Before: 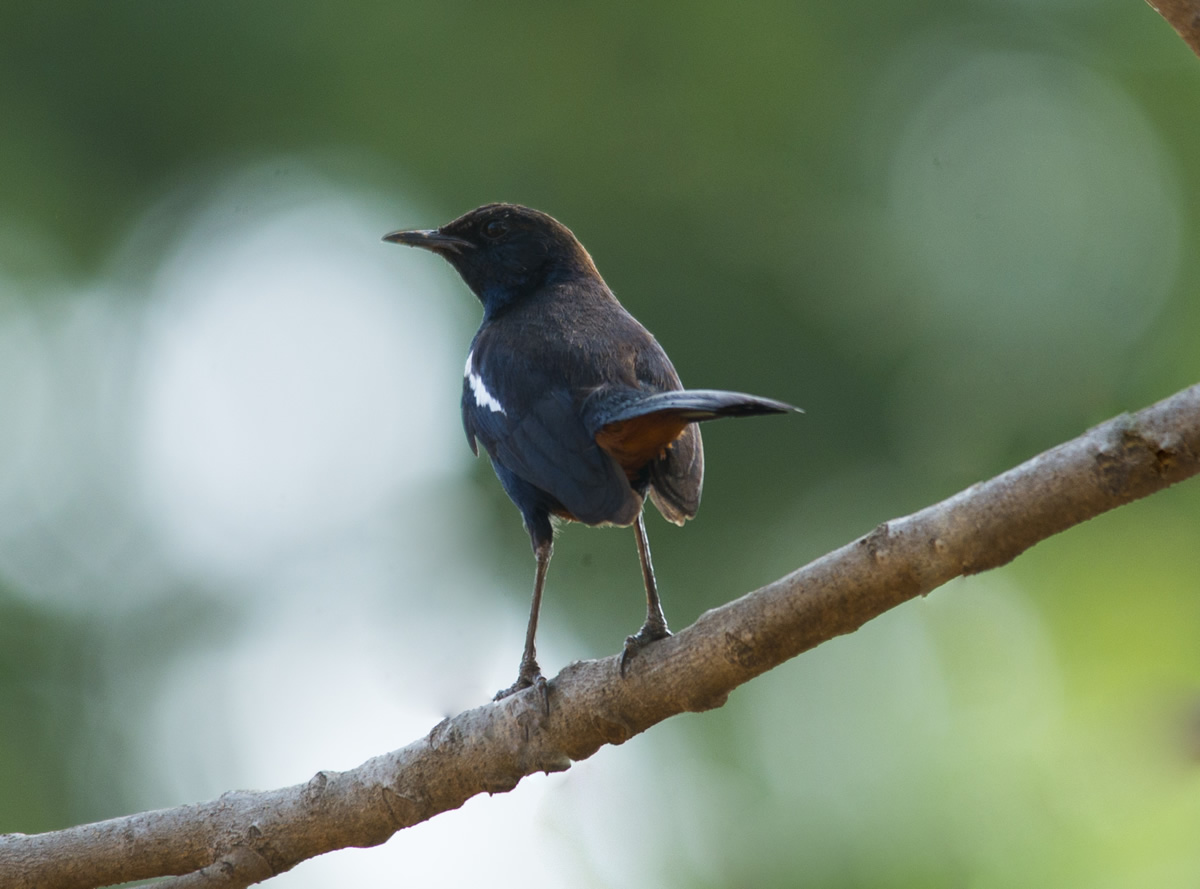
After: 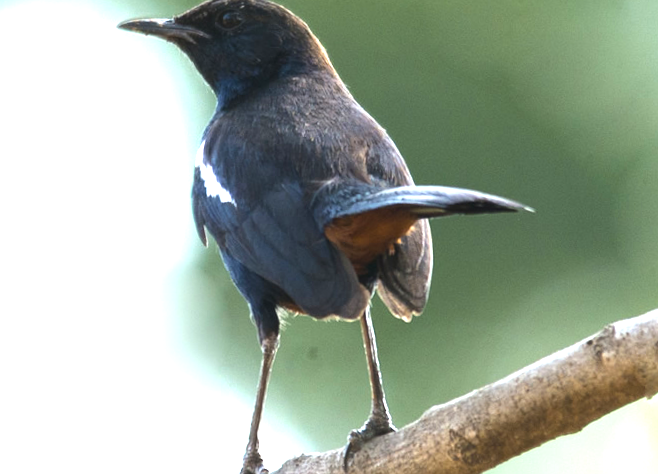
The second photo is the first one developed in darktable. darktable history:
crop and rotate: left 22.13%, top 22.054%, right 22.026%, bottom 22.102%
tone equalizer: -8 EV -0.417 EV, -7 EV -0.389 EV, -6 EV -0.333 EV, -5 EV -0.222 EV, -3 EV 0.222 EV, -2 EV 0.333 EV, -1 EV 0.389 EV, +0 EV 0.417 EV, edges refinement/feathering 500, mask exposure compensation -1.57 EV, preserve details no
exposure: black level correction 0, exposure 1.2 EV, compensate highlight preservation false
rotate and perspective: rotation 1.57°, crop left 0.018, crop right 0.982, crop top 0.039, crop bottom 0.961
color zones: curves: ch1 [(0, 0.469) (0.001, 0.469) (0.12, 0.446) (0.248, 0.469) (0.5, 0.5) (0.748, 0.5) (0.999, 0.469) (1, 0.469)]
